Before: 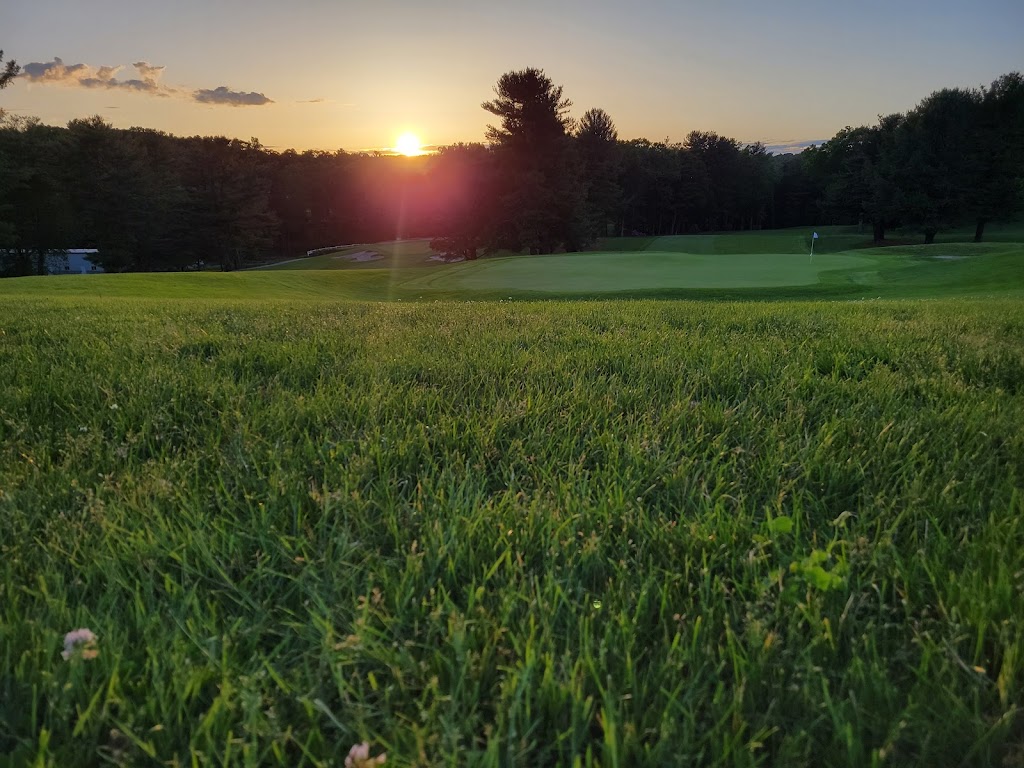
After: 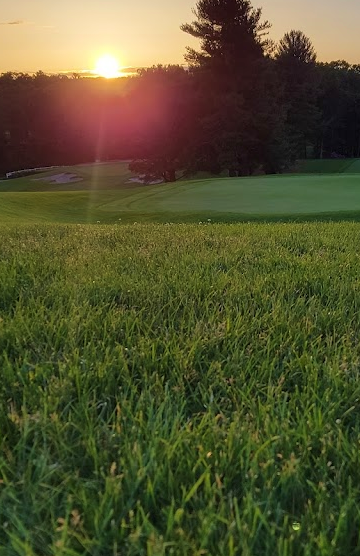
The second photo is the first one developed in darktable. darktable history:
crop and rotate: left 29.476%, top 10.214%, right 35.32%, bottom 17.333%
velvia: strength 17%
